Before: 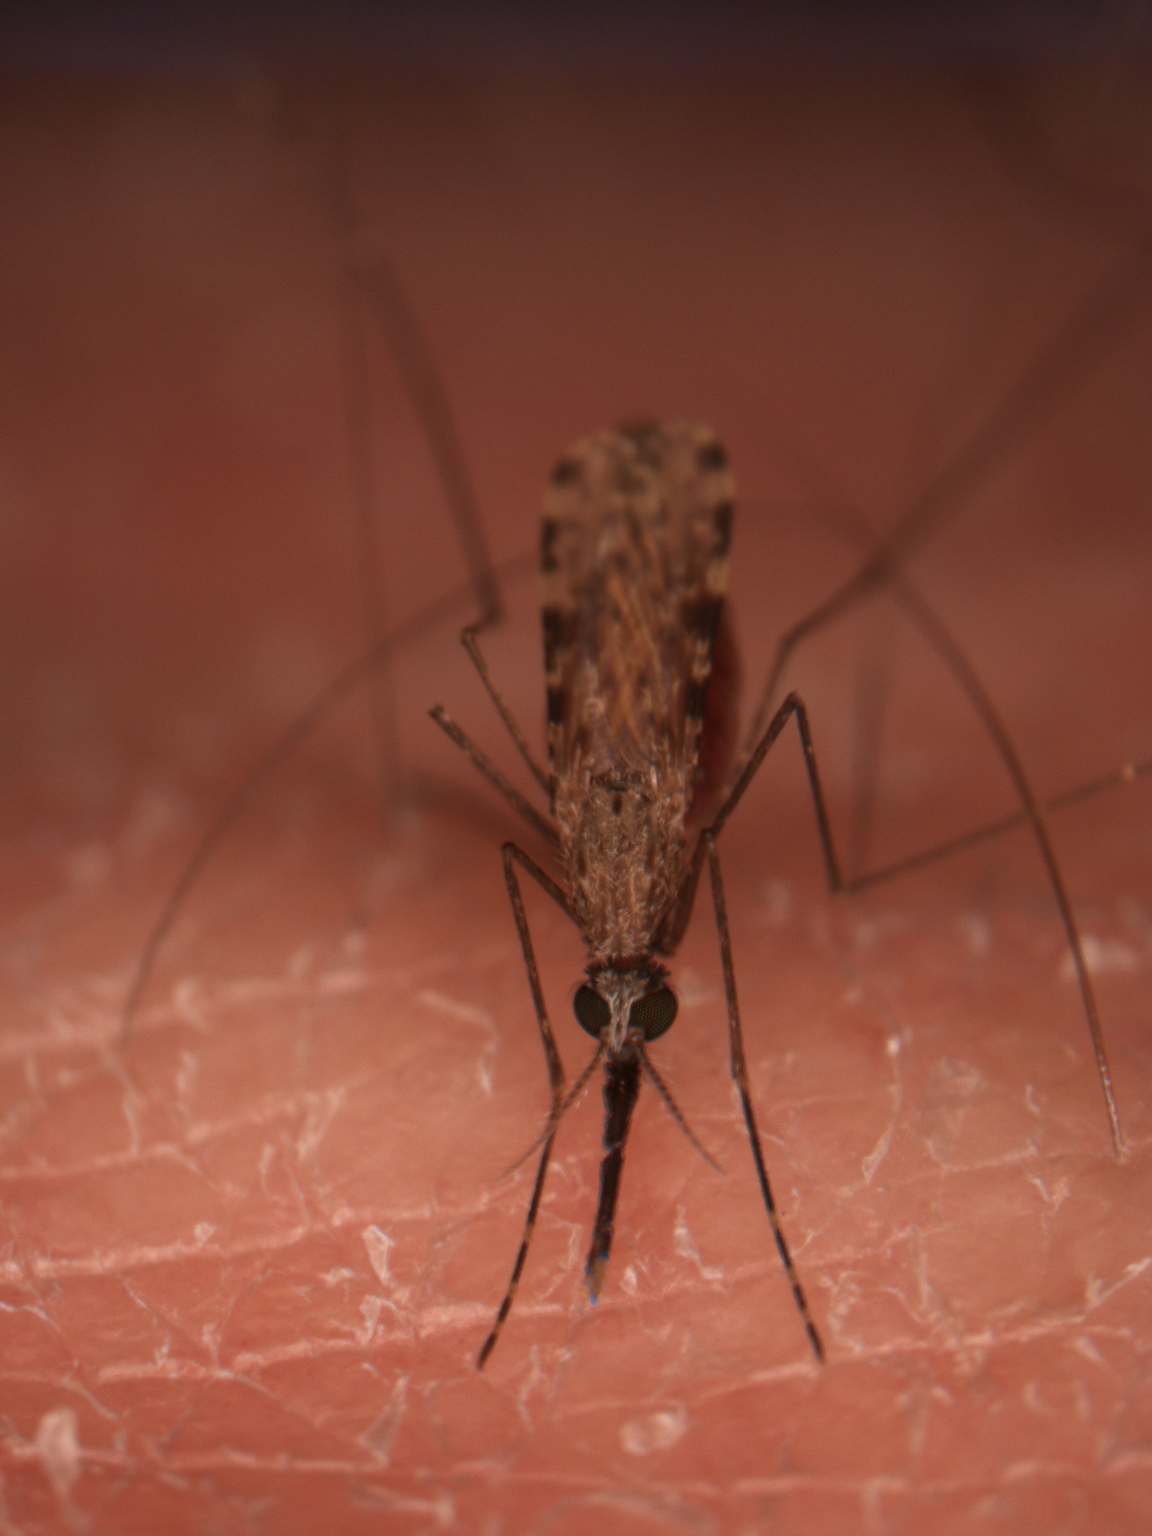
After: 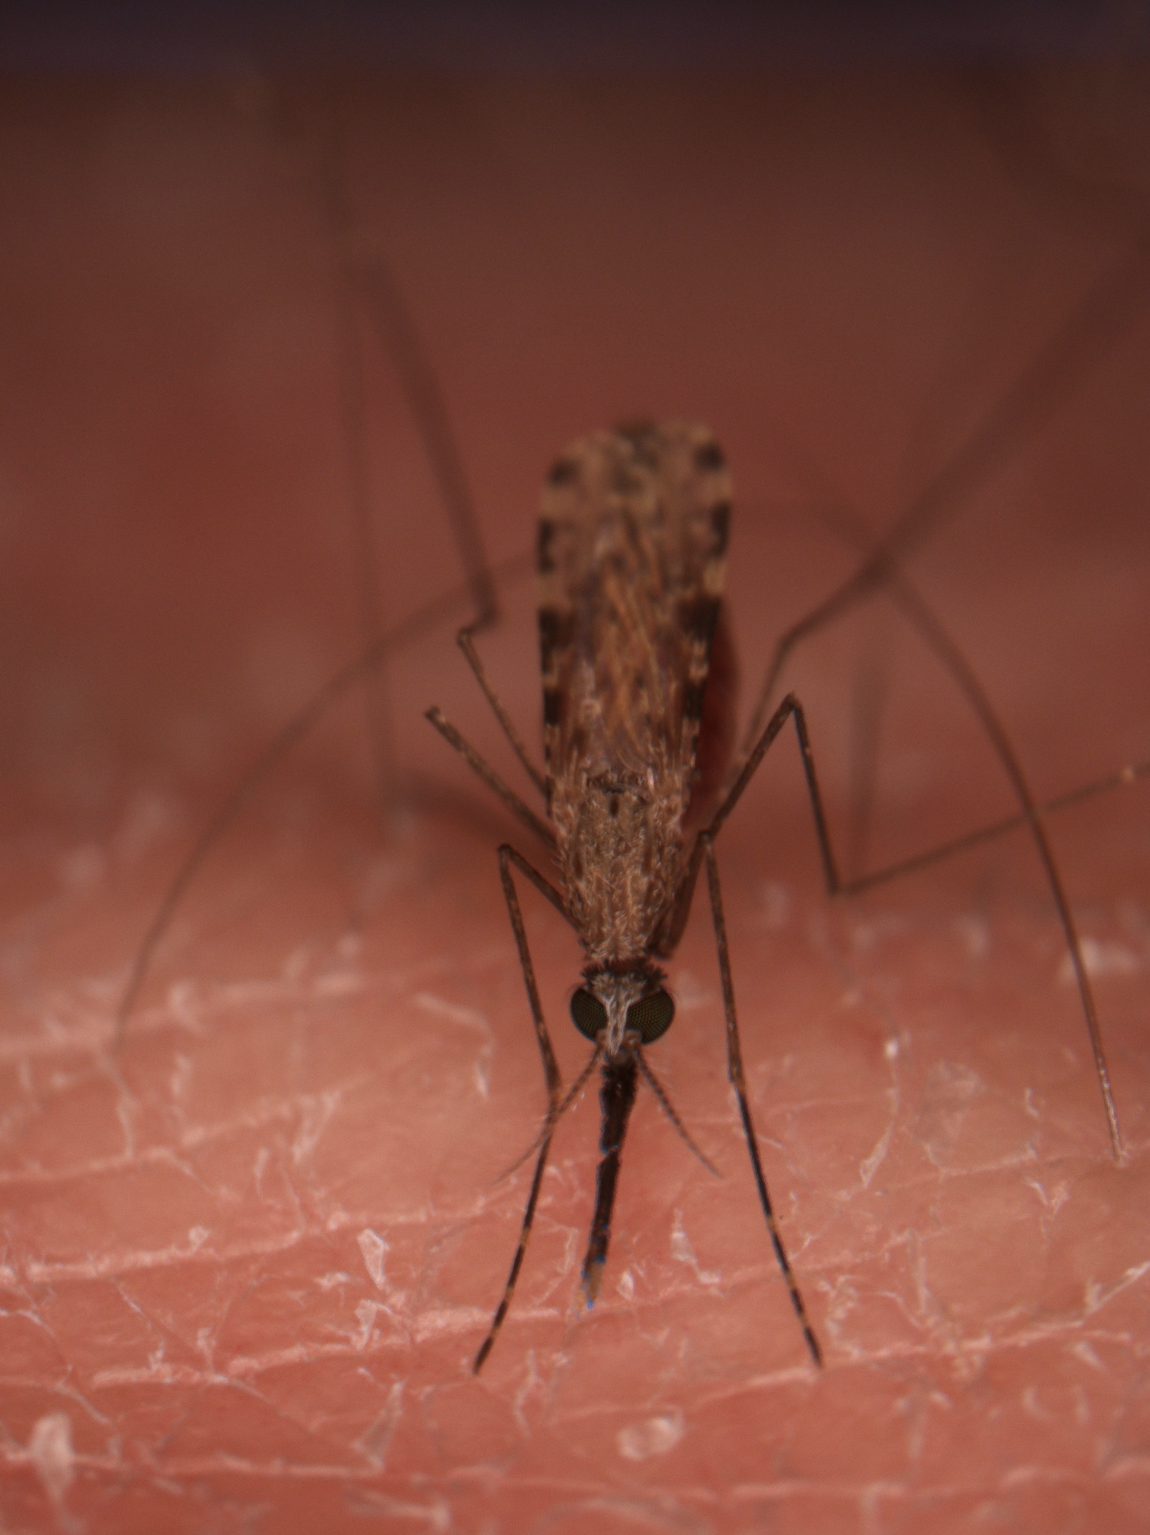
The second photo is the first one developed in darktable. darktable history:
crop and rotate: left 0.614%, top 0.179%, bottom 0.309%
white balance: red 0.974, blue 1.044
